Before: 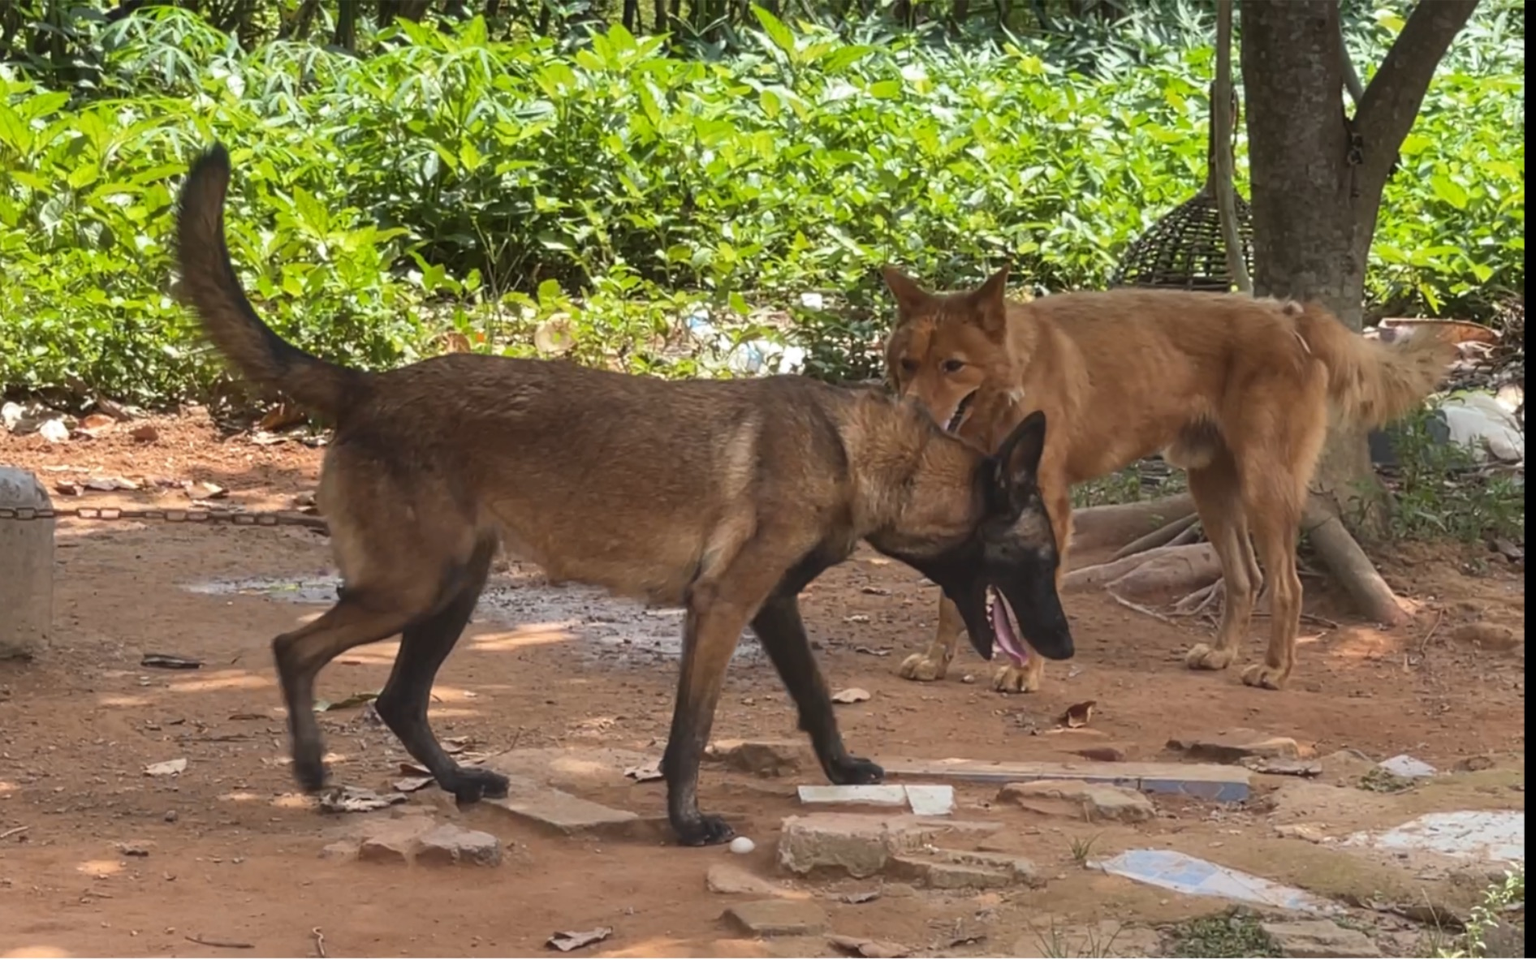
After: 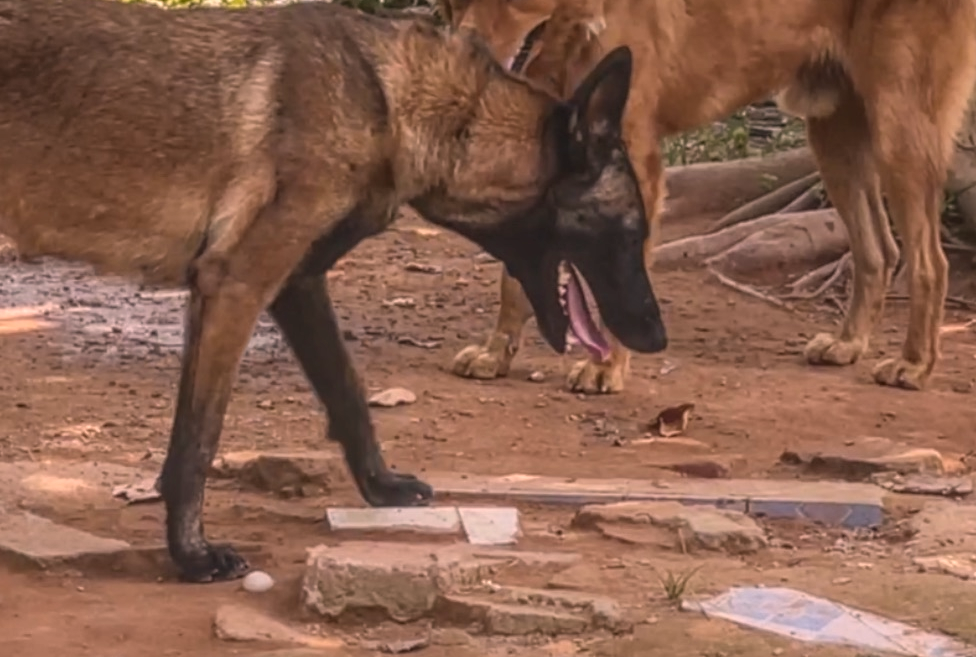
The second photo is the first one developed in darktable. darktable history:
color correction: highlights a* 12.66, highlights b* 5.58
local contrast: highlights 67%, shadows 35%, detail 166%, midtone range 0.2
crop: left 34.691%, top 38.929%, right 13.713%, bottom 5.469%
